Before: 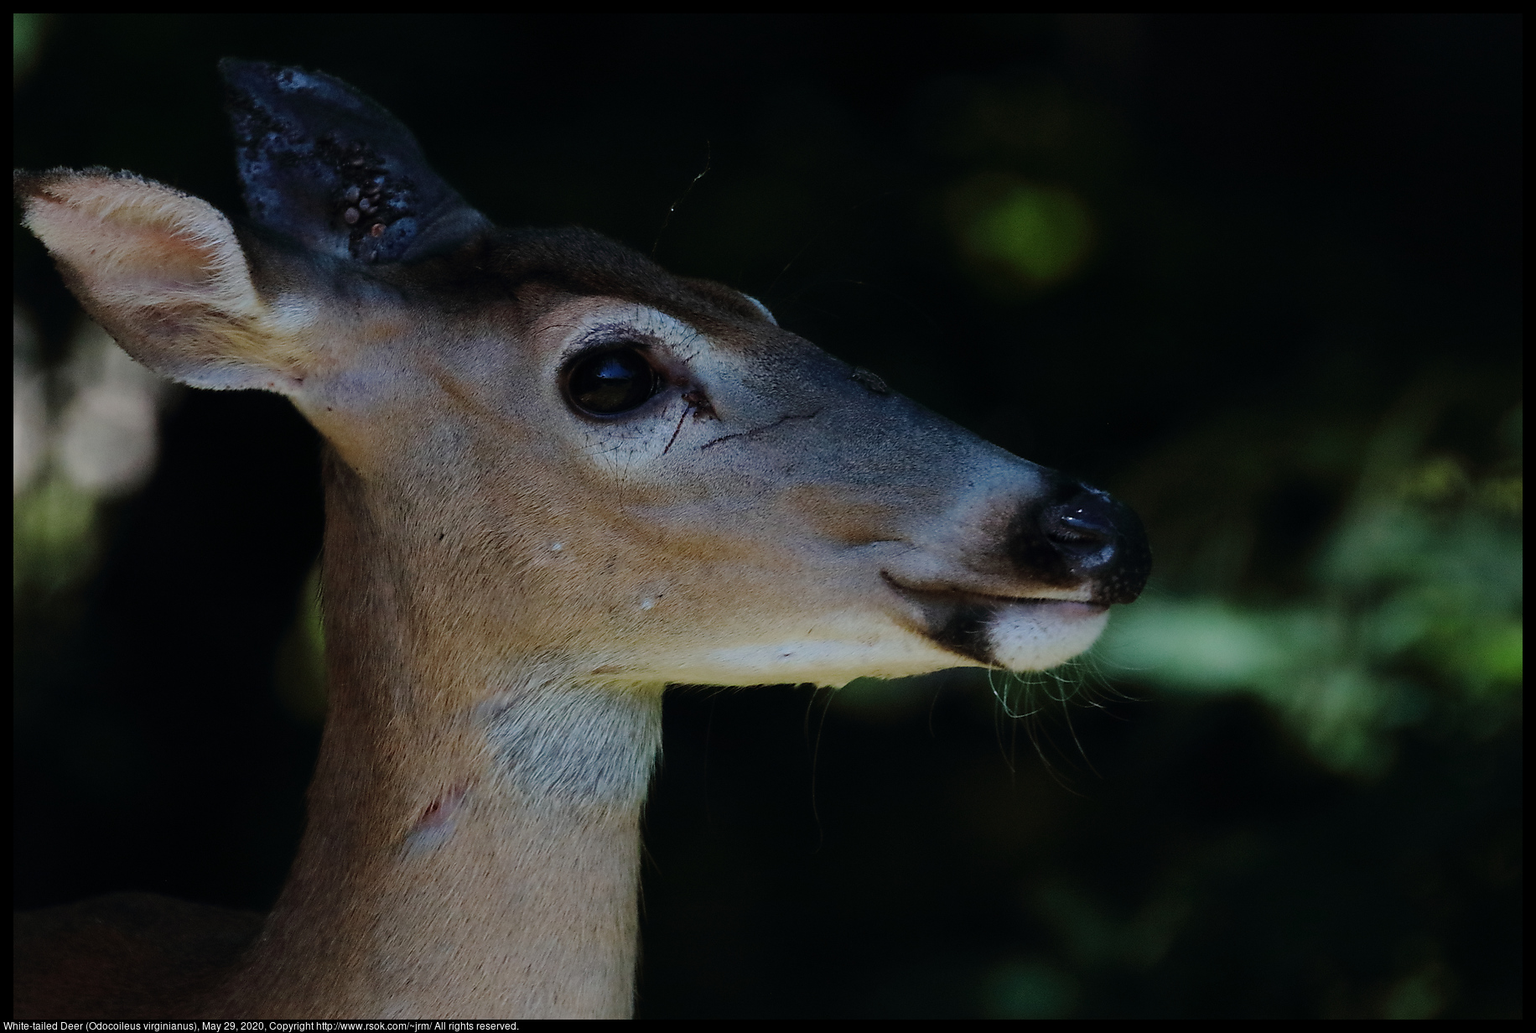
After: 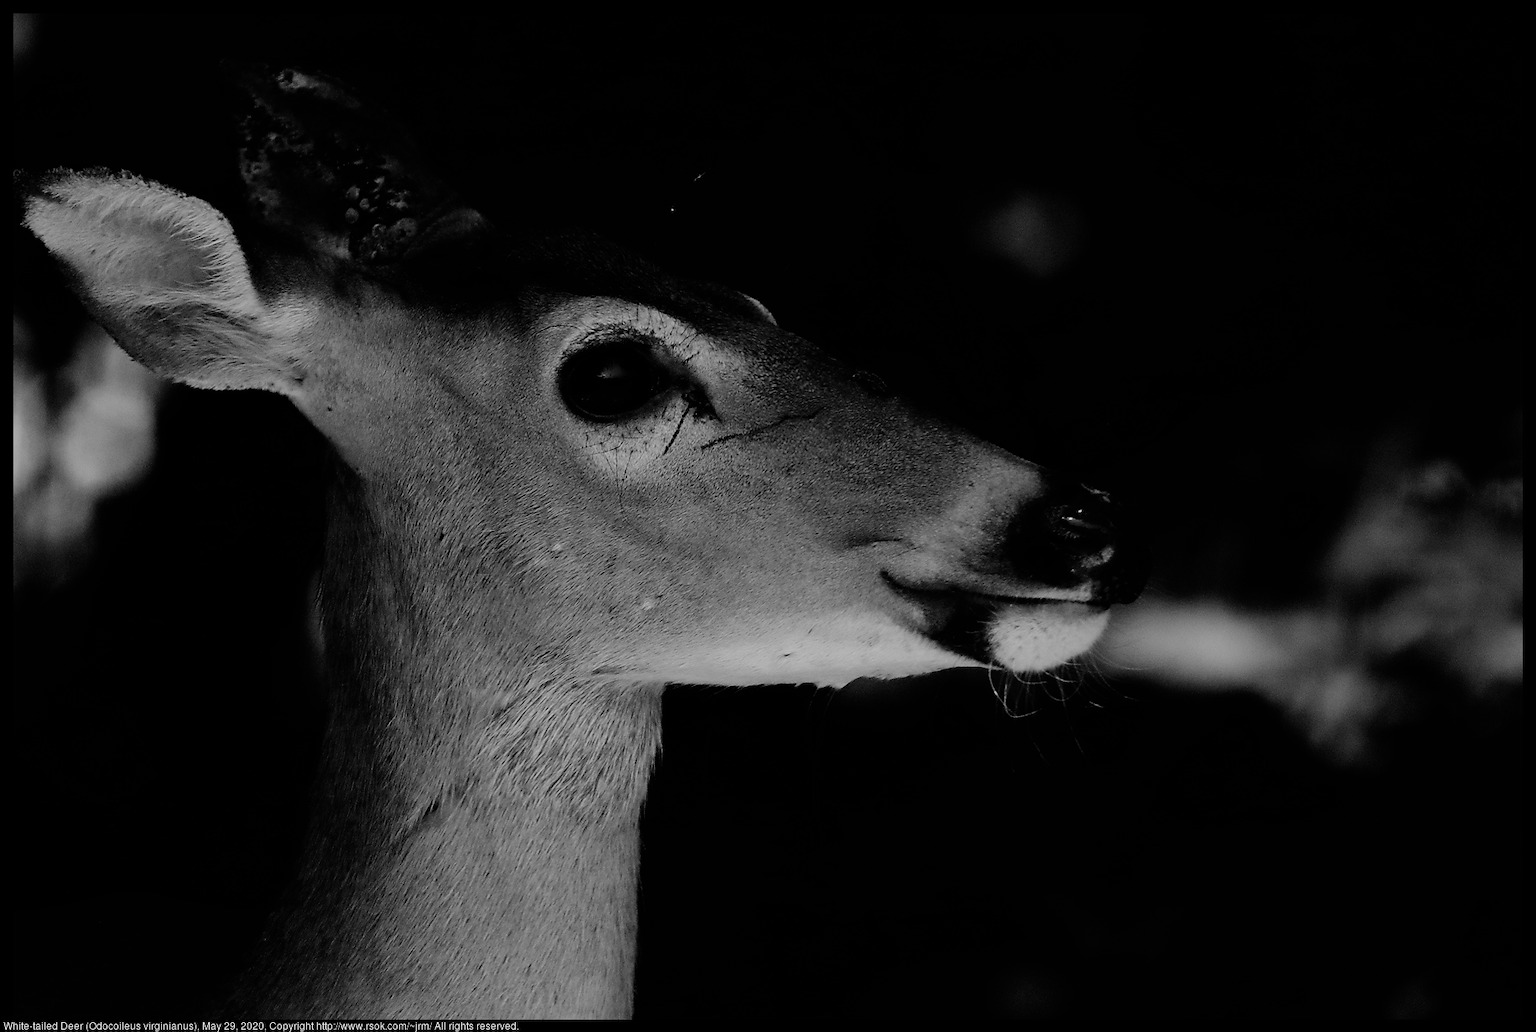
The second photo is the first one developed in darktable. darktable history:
monochrome: on, module defaults
filmic rgb: hardness 4.17, contrast 1.364, color science v6 (2022)
